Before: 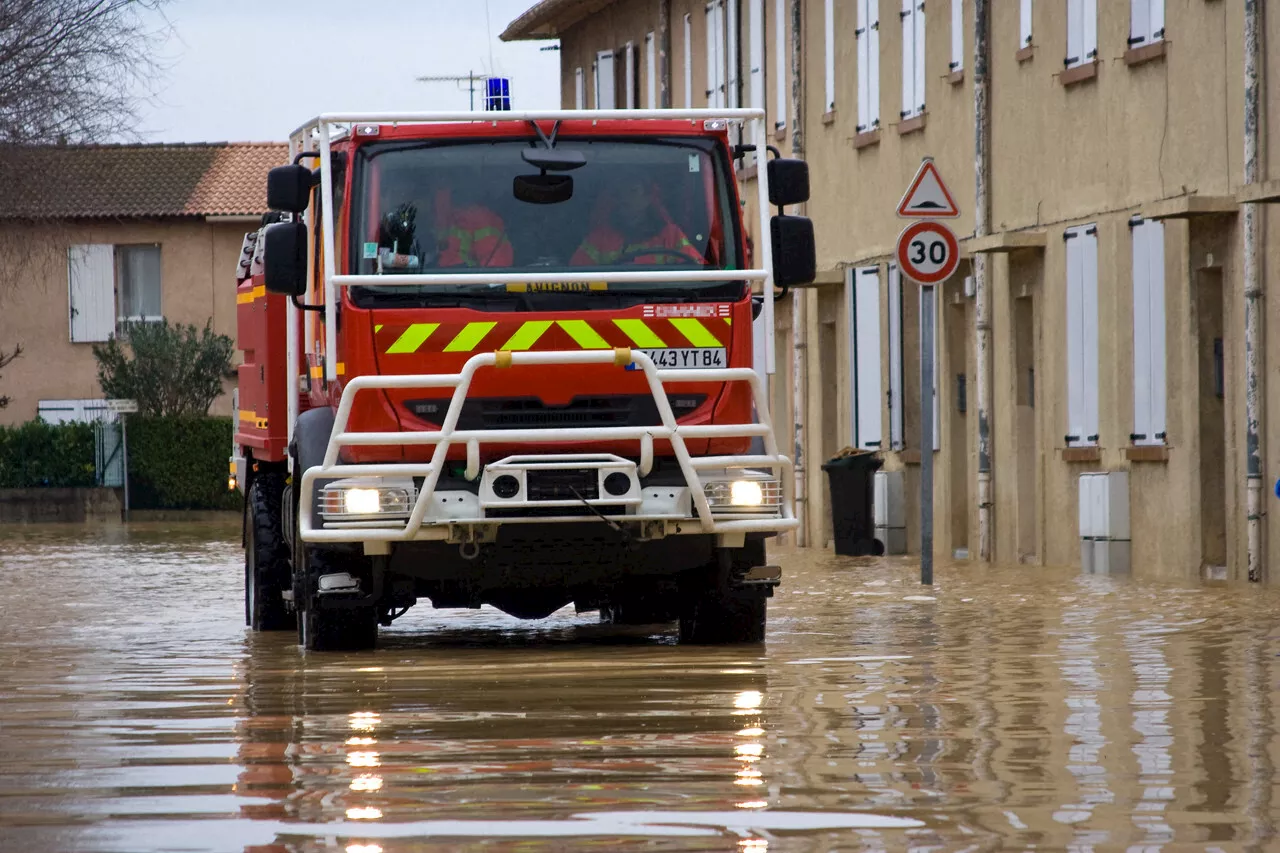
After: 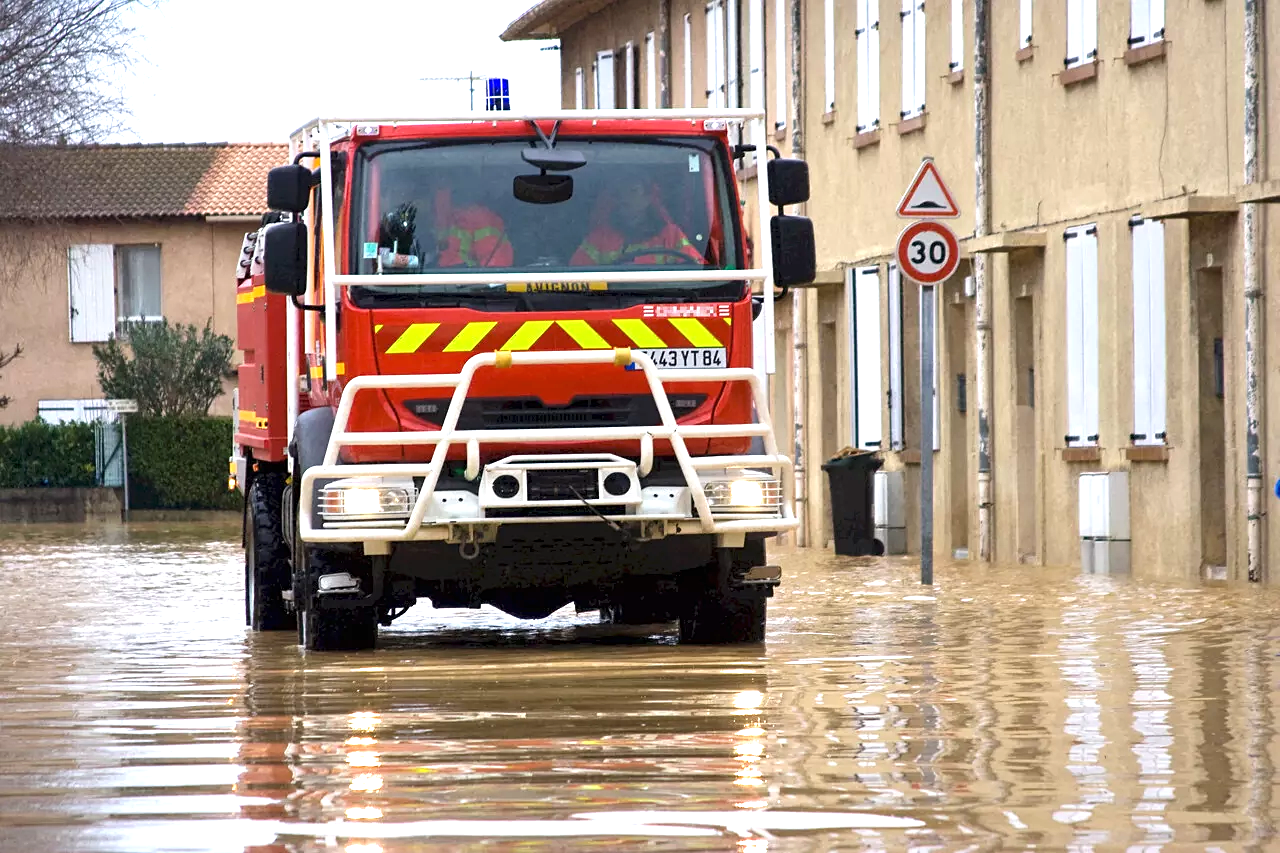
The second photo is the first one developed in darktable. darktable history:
exposure: black level correction 0, exposure 1.1 EV, compensate exposure bias true, compensate highlight preservation false
sharpen: amount 0.2
